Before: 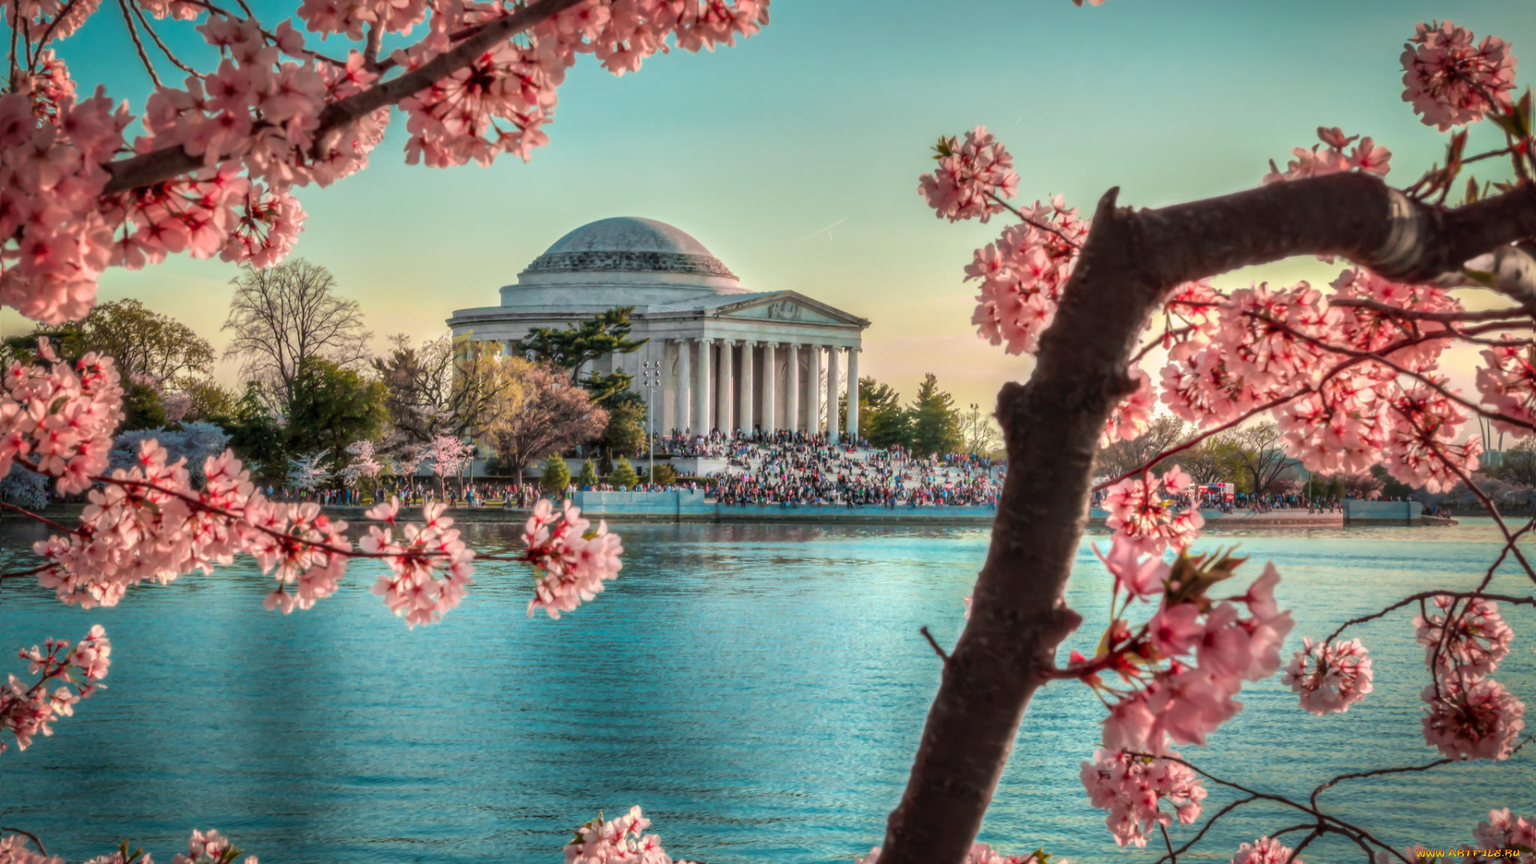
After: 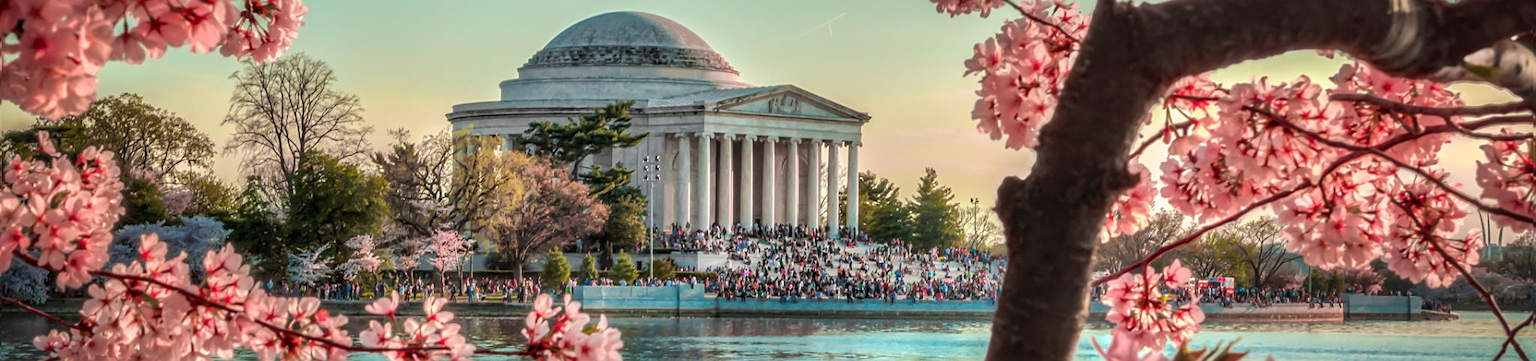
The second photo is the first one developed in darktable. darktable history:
crop and rotate: top 23.84%, bottom 34.294%
sharpen: on, module defaults
